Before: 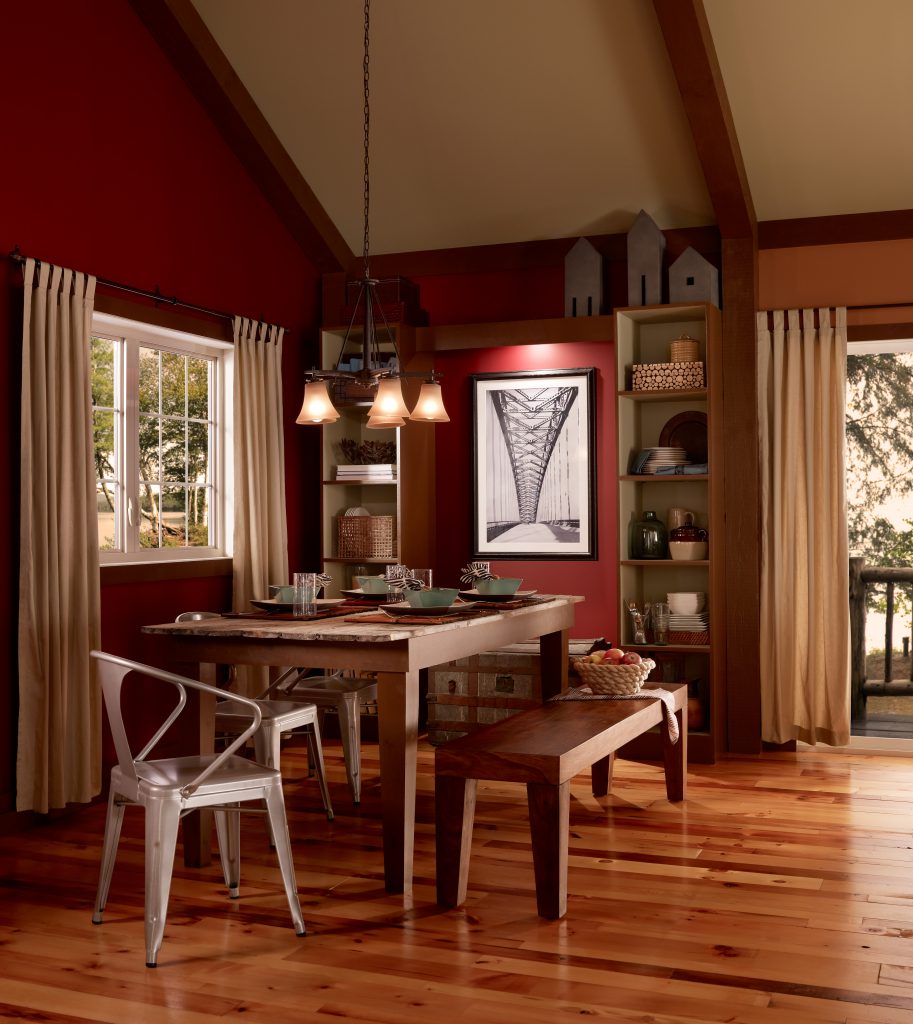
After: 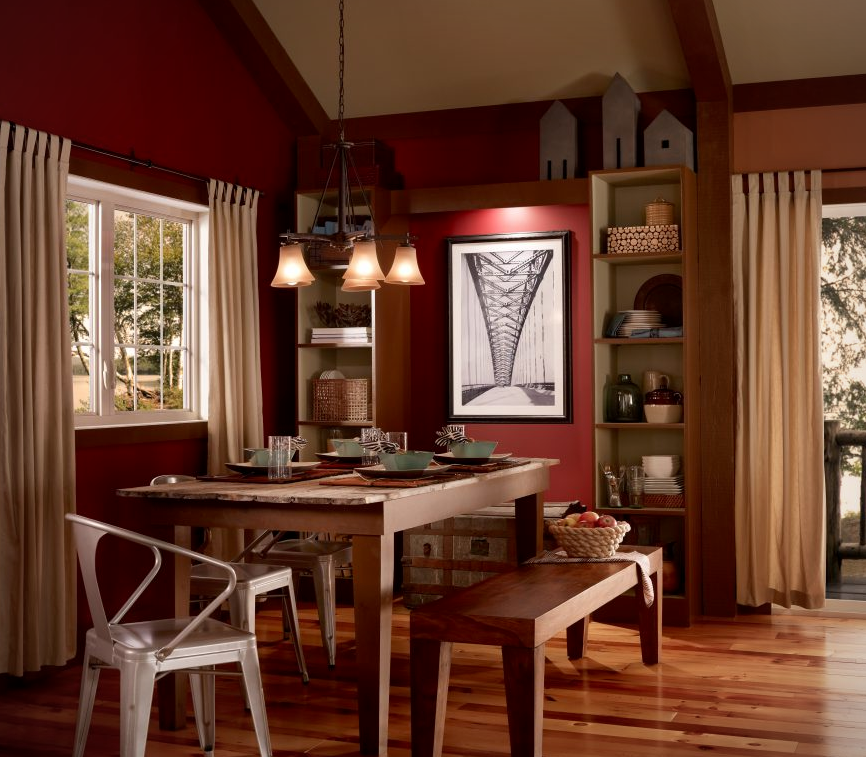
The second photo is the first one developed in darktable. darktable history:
crop and rotate: left 2.768%, top 13.397%, right 2.371%, bottom 12.616%
exposure: black level correction 0.001, compensate highlight preservation false
vignetting: fall-off radius 61.15%, brightness -0.414, saturation -0.29
